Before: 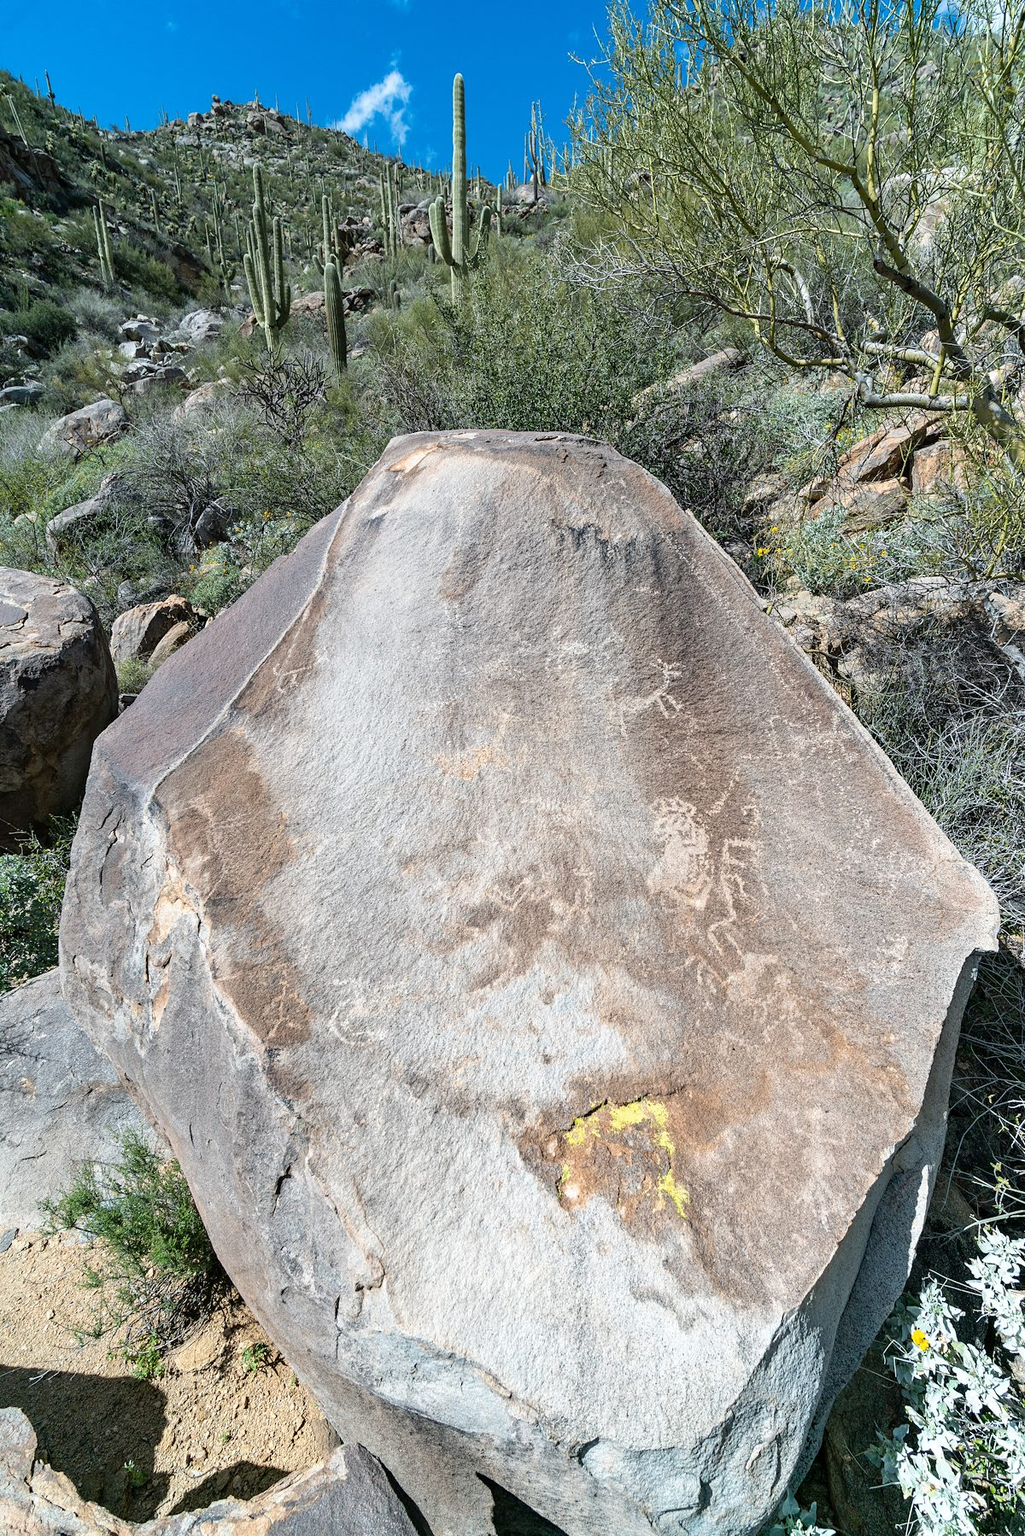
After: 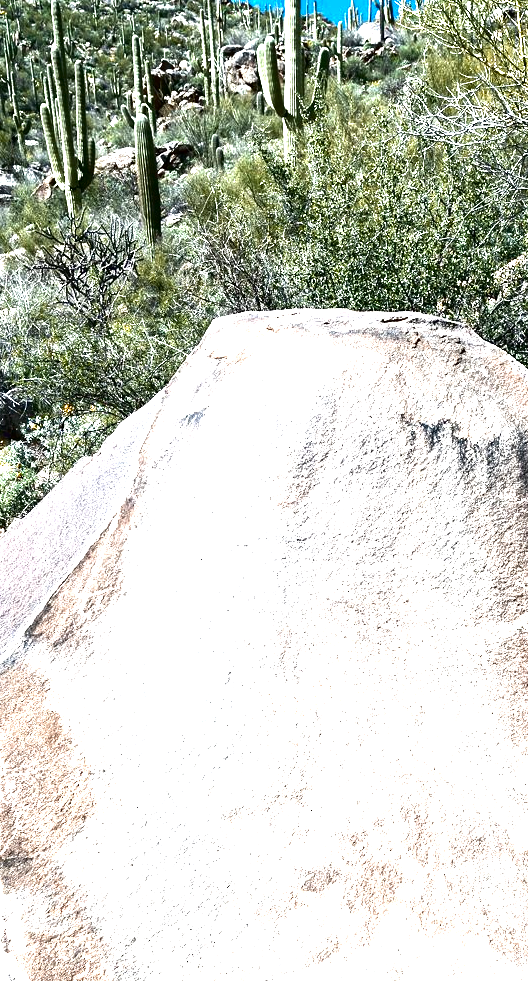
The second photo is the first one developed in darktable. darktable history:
crop: left 20.438%, top 10.839%, right 35.521%, bottom 34.582%
exposure: black level correction 0, exposure 1.69 EV, compensate exposure bias true, compensate highlight preservation false
color zones: curves: ch1 [(0, 0.455) (0.063, 0.455) (0.286, 0.495) (0.429, 0.5) (0.571, 0.5) (0.714, 0.5) (0.857, 0.5) (1, 0.455)]; ch2 [(0, 0.532) (0.063, 0.521) (0.233, 0.447) (0.429, 0.489) (0.571, 0.5) (0.714, 0.5) (0.857, 0.5) (1, 0.532)]
contrast brightness saturation: brightness -0.525
contrast equalizer: octaves 7, y [[0.5, 0.5, 0.5, 0.539, 0.64, 0.611], [0.5 ×6], [0.5 ×6], [0 ×6], [0 ×6]], mix -0.299
